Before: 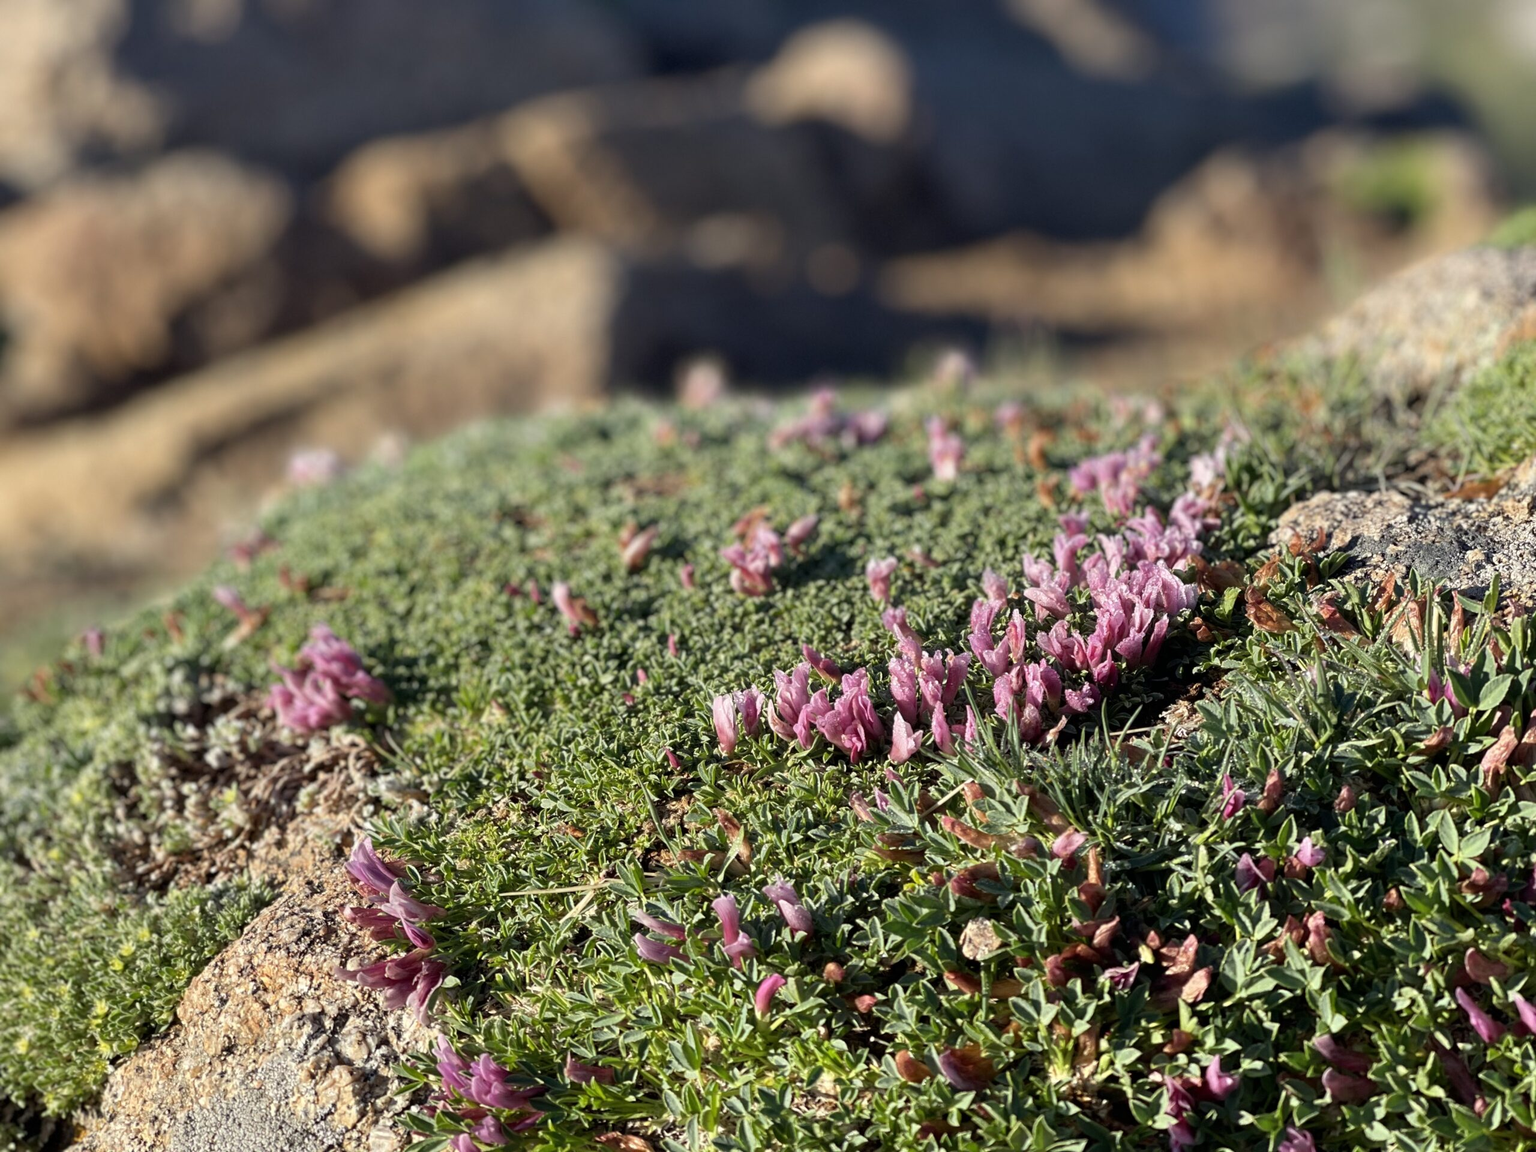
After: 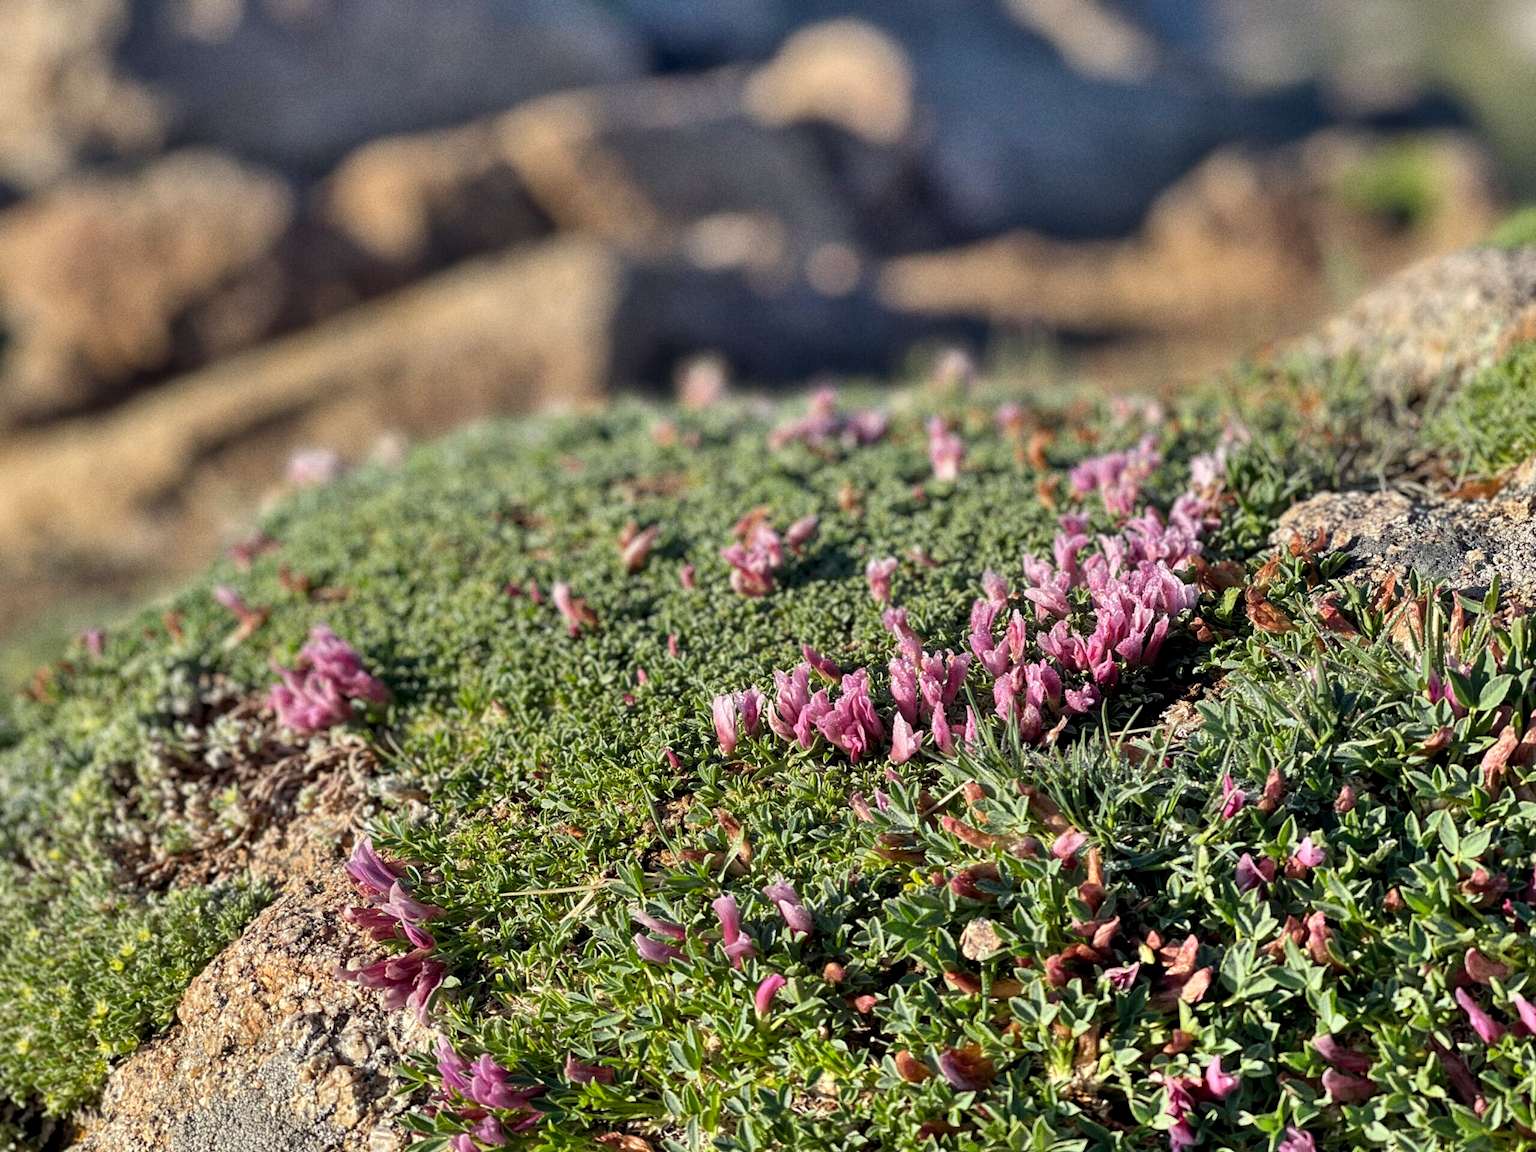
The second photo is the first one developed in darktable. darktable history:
local contrast: highlights 100%, shadows 100%, detail 131%, midtone range 0.2
shadows and highlights: shadows 75, highlights -60.85, soften with gaussian
tone equalizer: -7 EV 0.18 EV, -6 EV 0.12 EV, -5 EV 0.08 EV, -4 EV 0.04 EV, -2 EV -0.02 EV, -1 EV -0.04 EV, +0 EV -0.06 EV, luminance estimator HSV value / RGB max
grain: on, module defaults
